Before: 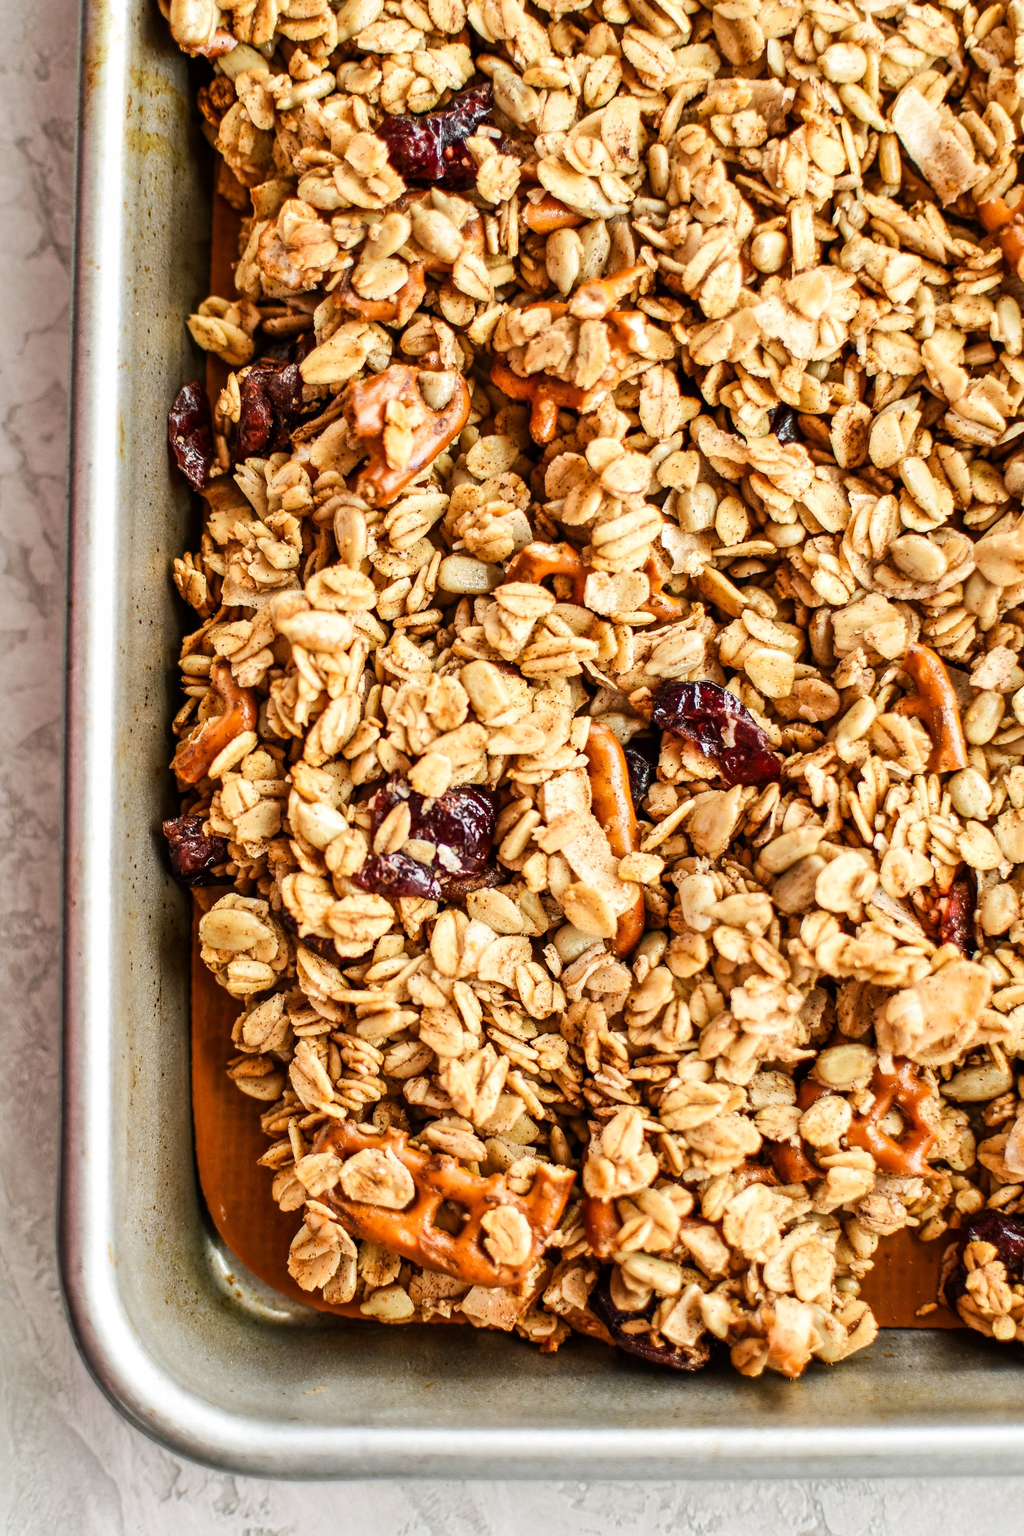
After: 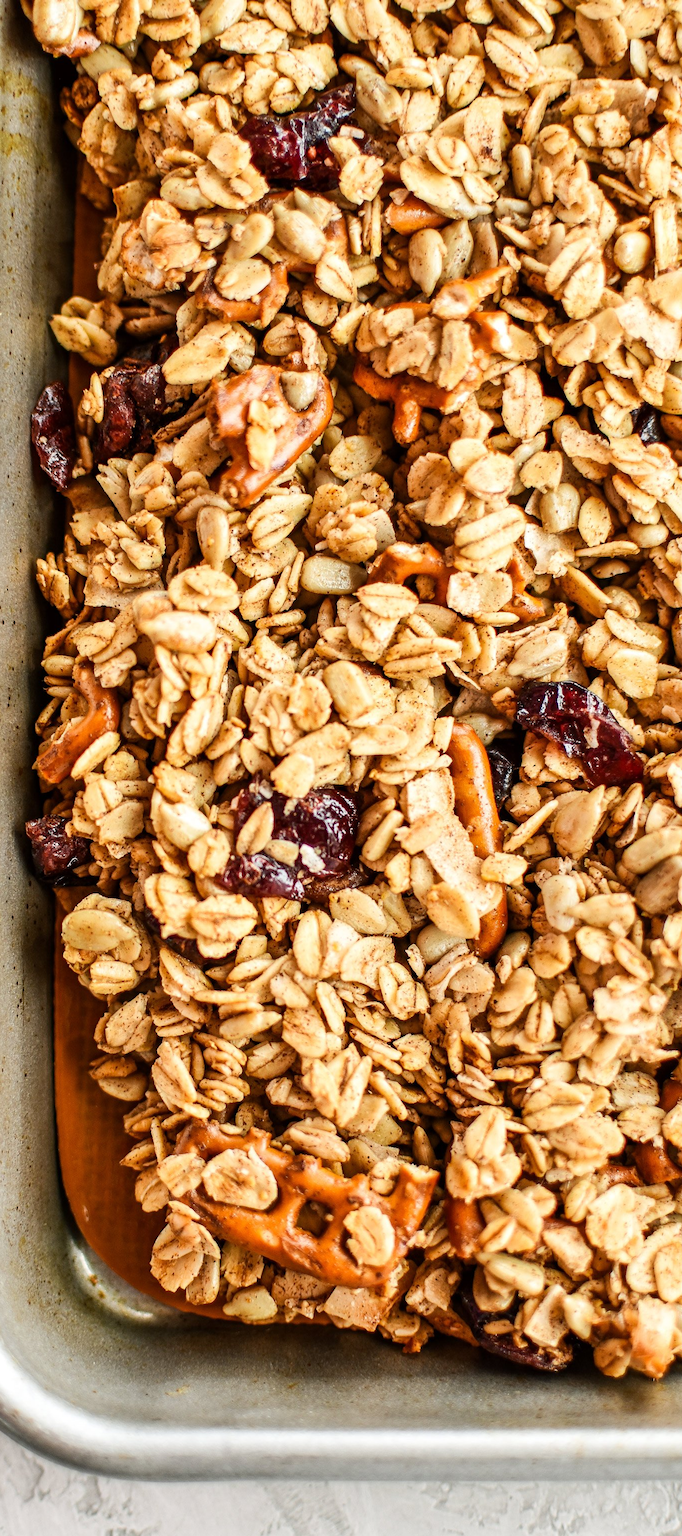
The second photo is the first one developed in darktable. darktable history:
crop and rotate: left 13.439%, right 19.929%
